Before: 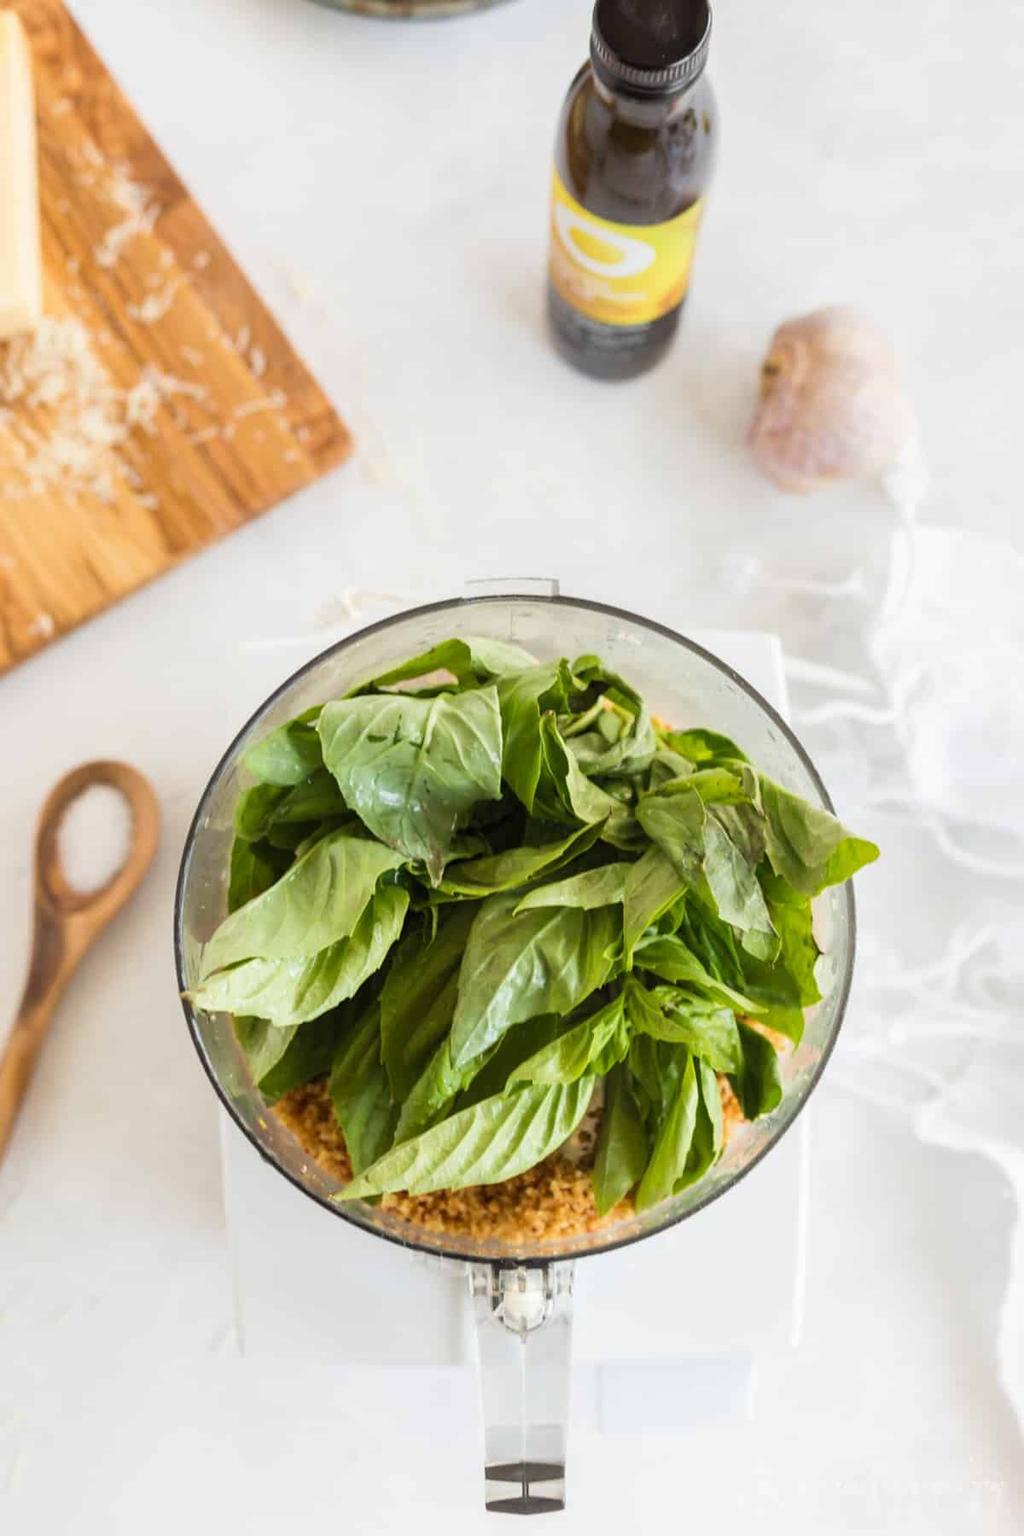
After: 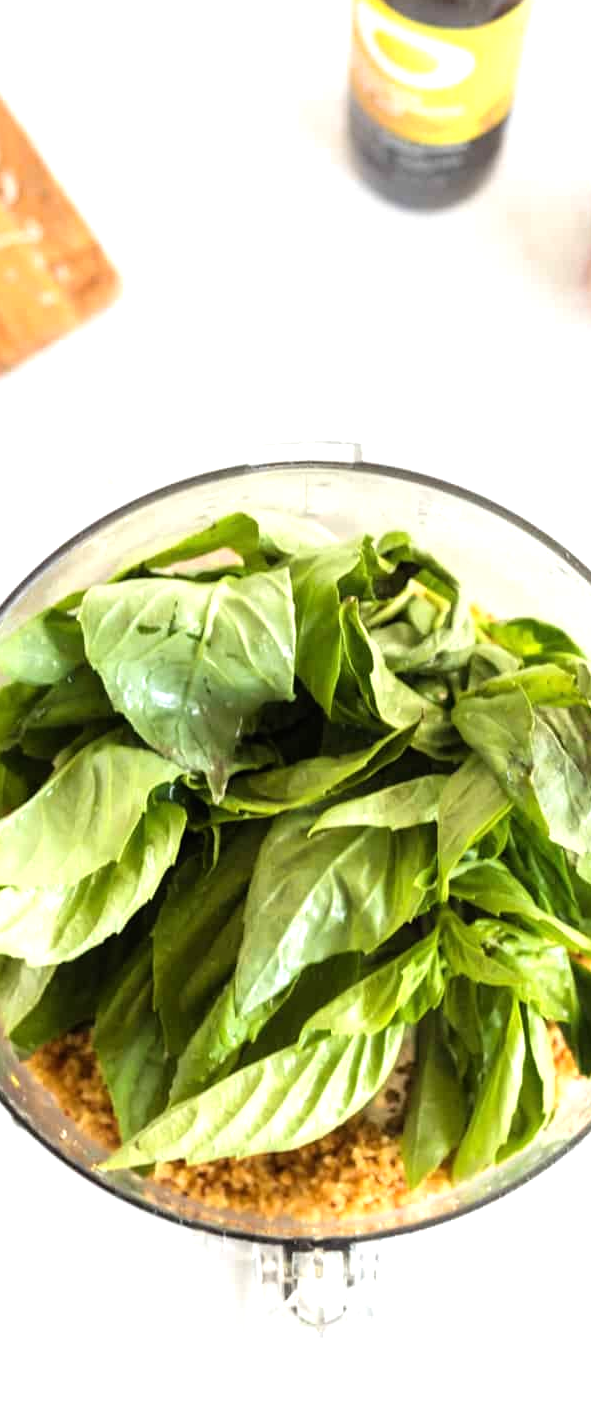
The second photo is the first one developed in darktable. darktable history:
crop and rotate: angle 0.018°, left 24.472%, top 13.146%, right 26.197%, bottom 7.842%
tone equalizer: -8 EV -0.722 EV, -7 EV -0.687 EV, -6 EV -0.574 EV, -5 EV -0.419 EV, -3 EV 0.366 EV, -2 EV 0.6 EV, -1 EV 0.69 EV, +0 EV 0.738 EV
